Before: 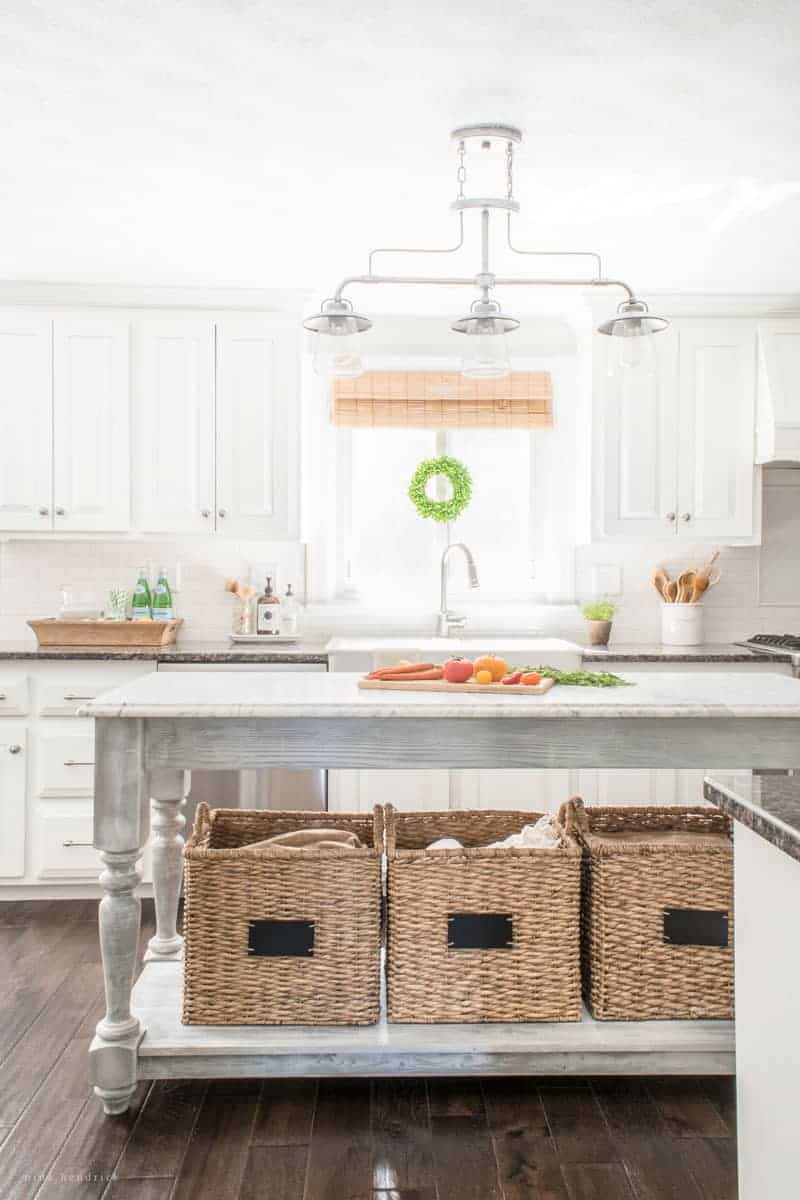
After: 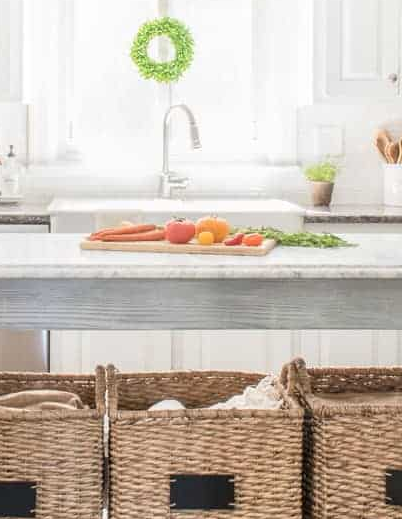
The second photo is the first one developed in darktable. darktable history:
crop: left 34.823%, top 36.62%, right 14.907%, bottom 20.049%
